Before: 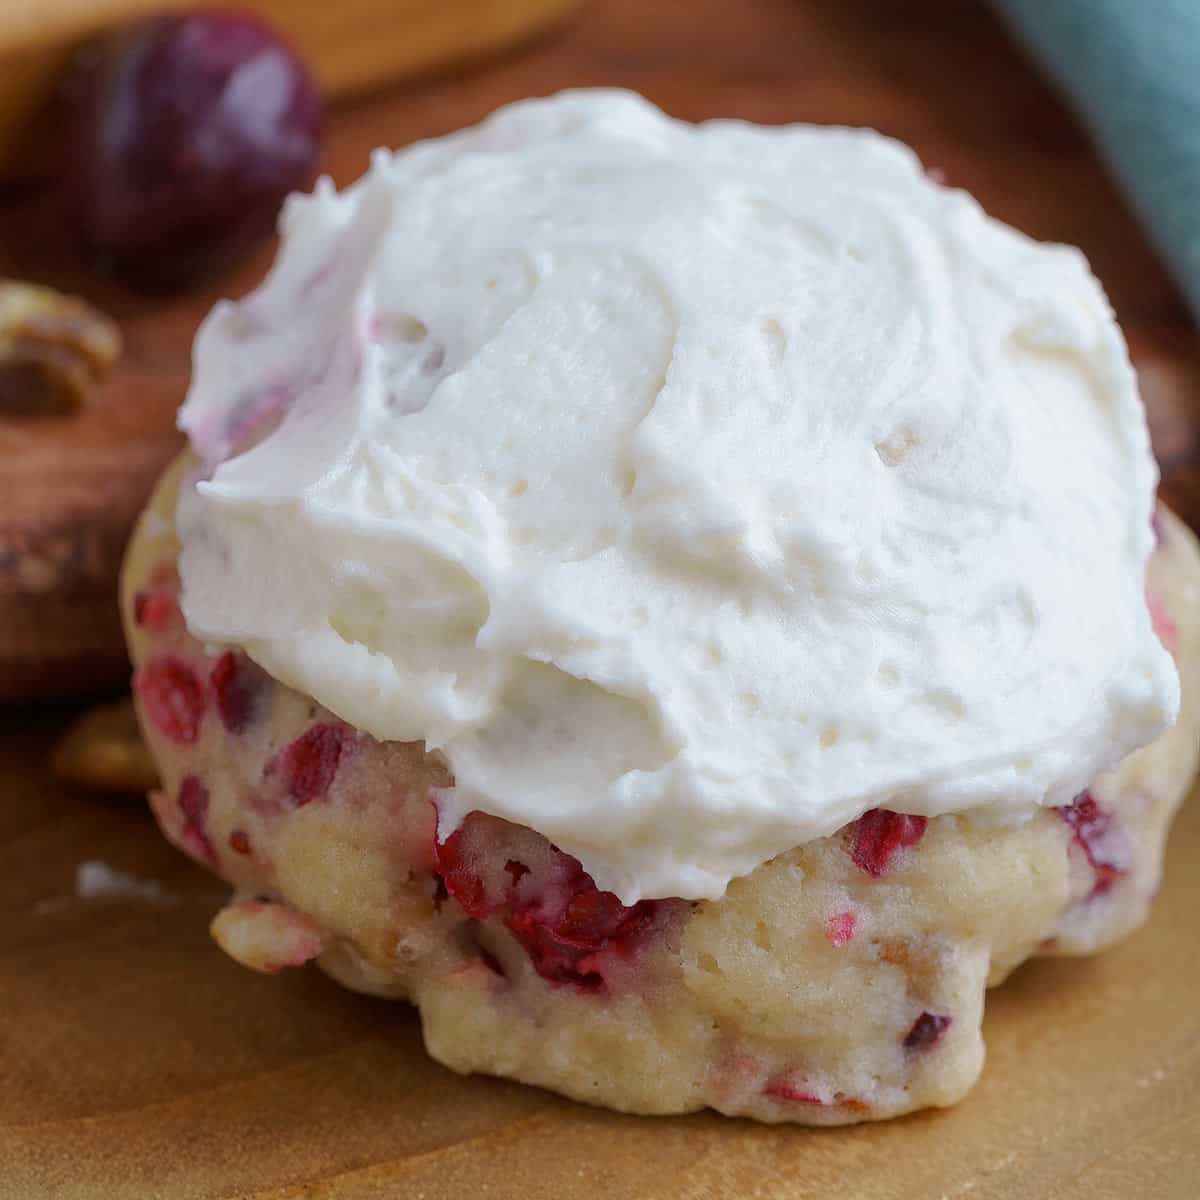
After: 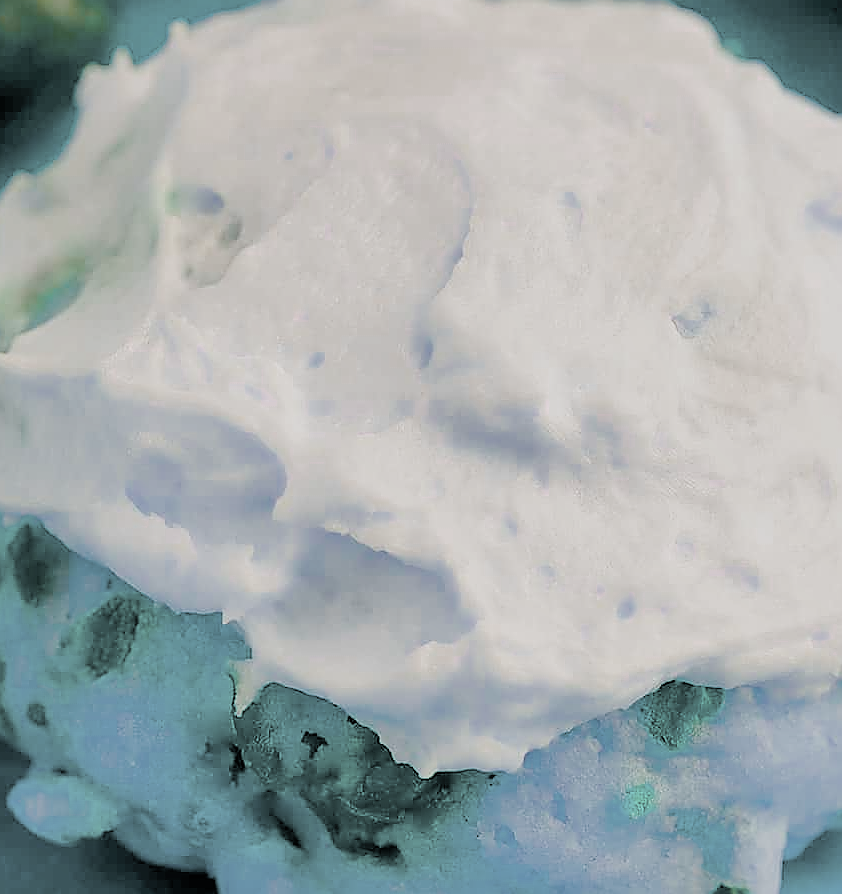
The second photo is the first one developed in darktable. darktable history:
color balance rgb: global offset › luminance -0.363%, perceptual saturation grading › global saturation 17.853%, hue shift 177.28°, global vibrance 49.162%, contrast 0.478%
exposure: exposure 1 EV, compensate highlight preservation false
crop and rotate: left 16.983%, top 10.745%, right 12.842%, bottom 14.7%
color zones: curves: ch0 [(0, 0.6) (0.129, 0.508) (0.193, 0.483) (0.429, 0.5) (0.571, 0.5) (0.714, 0.5) (0.857, 0.5) (1, 0.6)]; ch1 [(0, 0.481) (0.112, 0.245) (0.213, 0.223) (0.429, 0.233) (0.571, 0.231) (0.683, 0.242) (0.857, 0.296) (1, 0.481)]
shadows and highlights: on, module defaults
filmic rgb: black relative exposure -7.14 EV, white relative exposure 5.36 EV, hardness 3.02, iterations of high-quality reconstruction 10
sharpen: radius 1.425, amount 1.261, threshold 0.803
